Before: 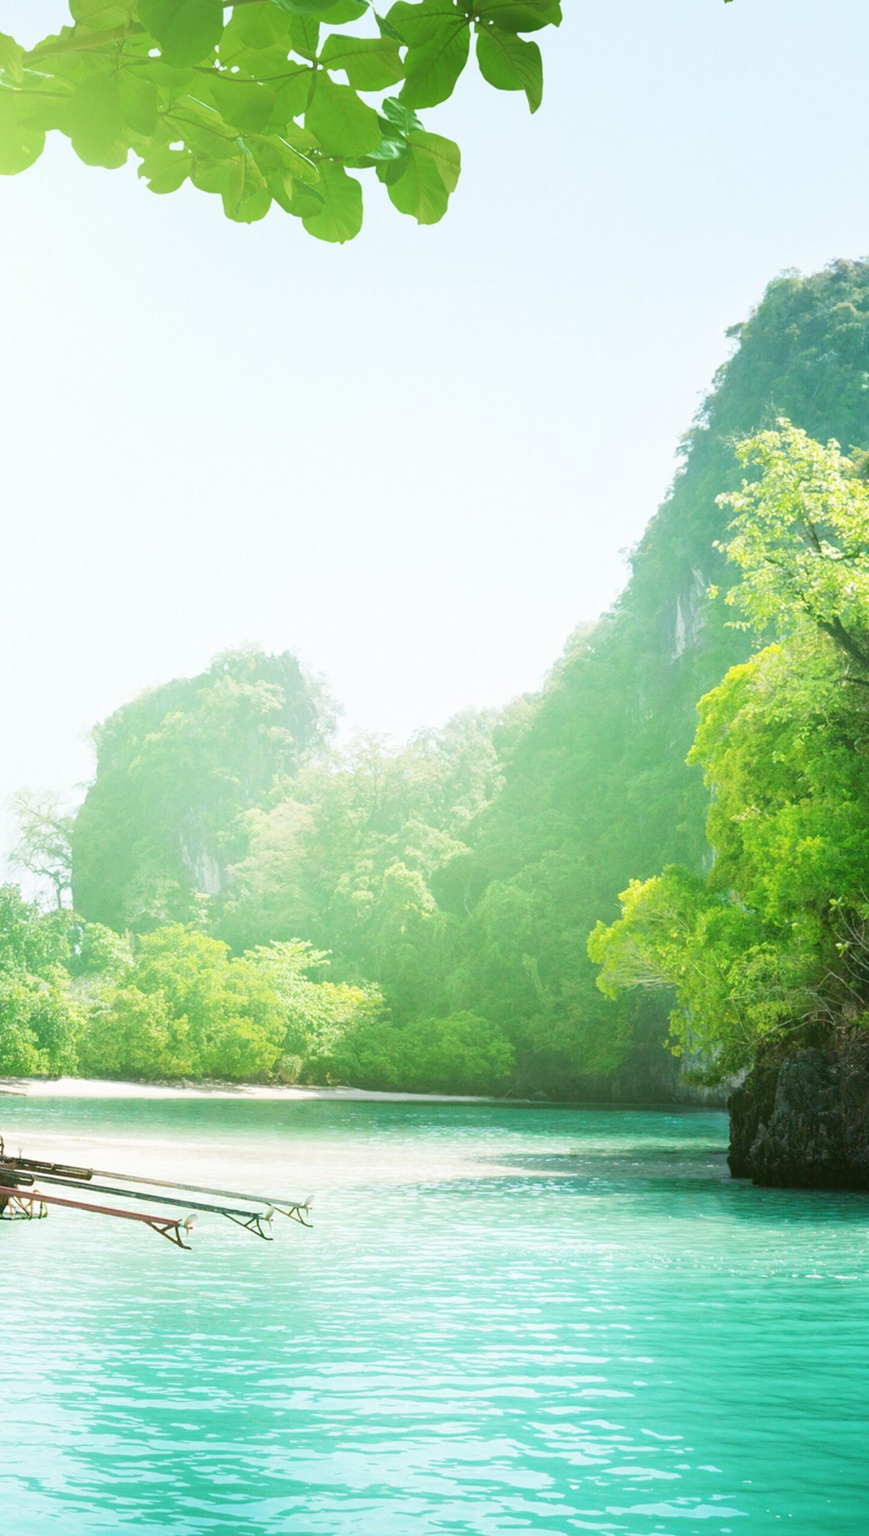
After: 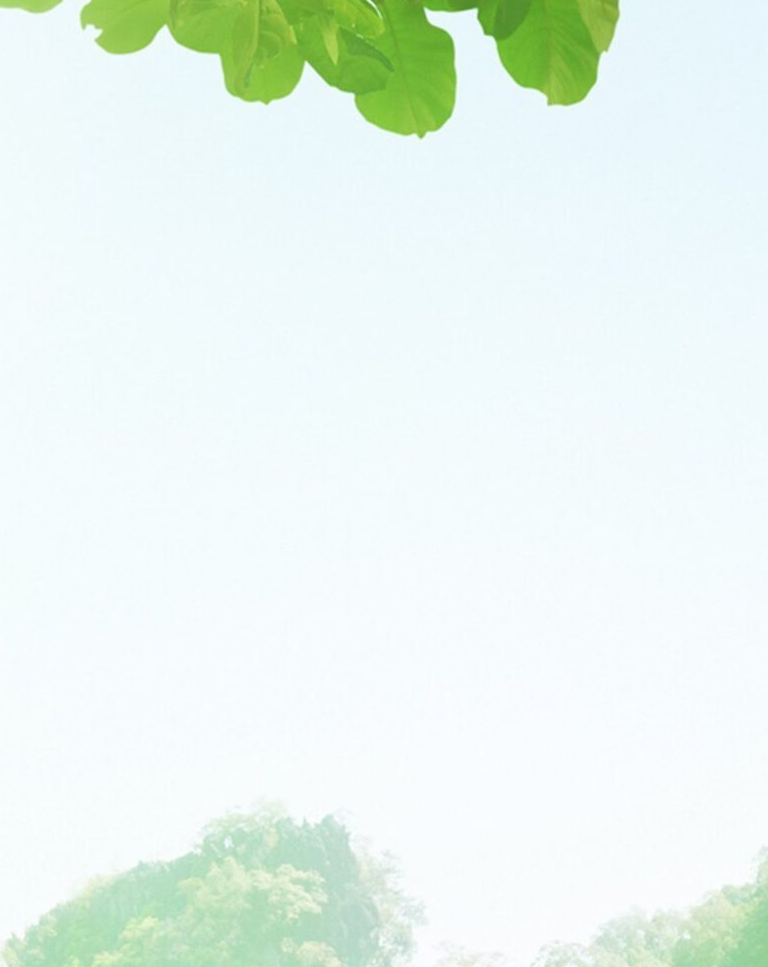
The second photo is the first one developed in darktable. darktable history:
crop: left 10.312%, top 10.522%, right 36.664%, bottom 51.698%
